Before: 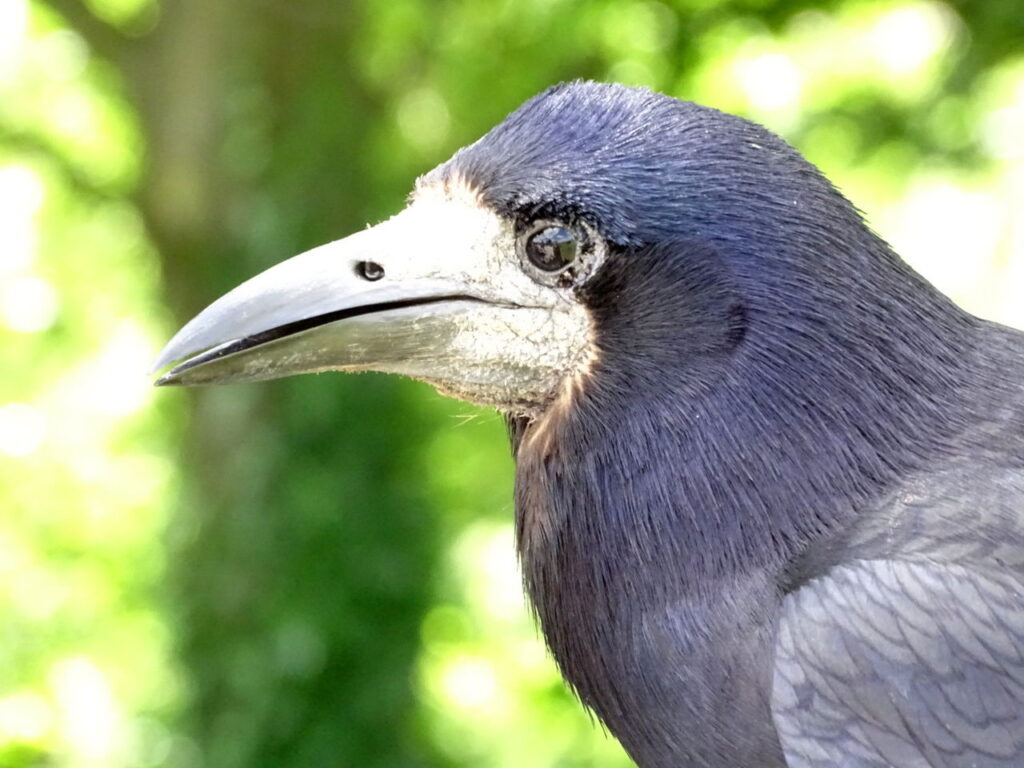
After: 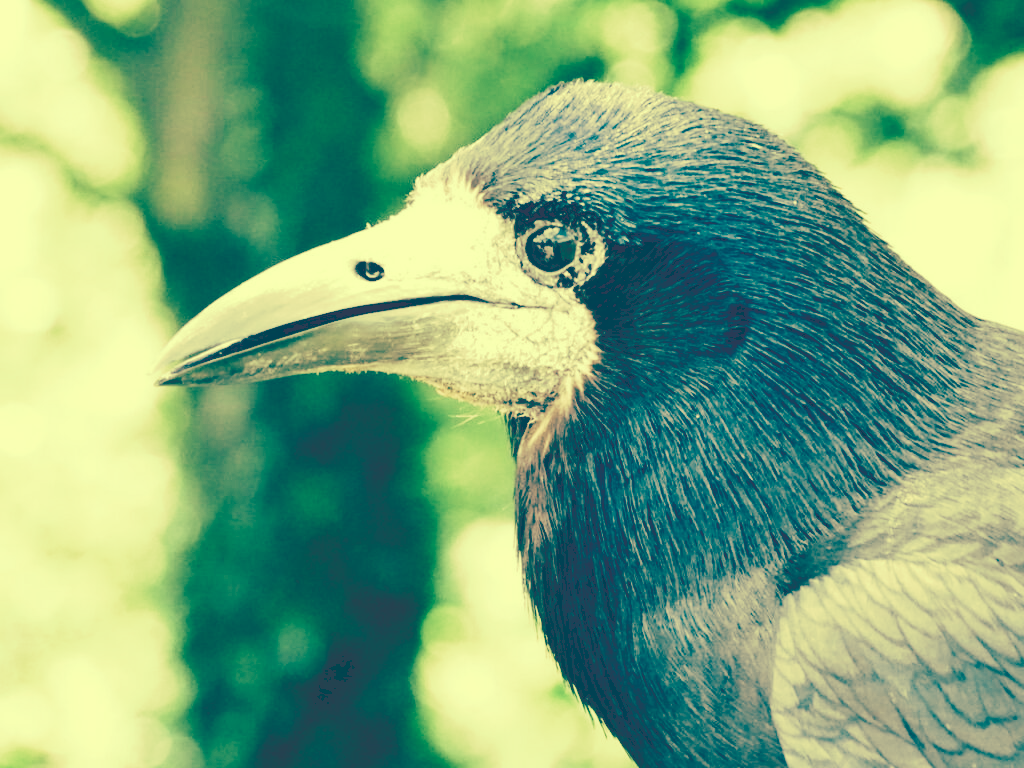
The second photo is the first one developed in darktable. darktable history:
tone curve: curves: ch0 [(0, 0) (0.003, 0.231) (0.011, 0.231) (0.025, 0.231) (0.044, 0.231) (0.069, 0.231) (0.1, 0.234) (0.136, 0.239) (0.177, 0.243) (0.224, 0.247) (0.277, 0.265) (0.335, 0.311) (0.399, 0.389) (0.468, 0.507) (0.543, 0.634) (0.623, 0.74) (0.709, 0.83) (0.801, 0.889) (0.898, 0.93) (1, 1)], preserve colors none
color look up table: target L [87.38, 86.47, 84.06, 67.89, 65.51, 62.35, 56.72, 47.71, 23.8, 22.16, 201.13, 76.98, 73.08, 69.24, 66.59, 50.25, 56.21, 45.47, 50.07, 44.47, 38.02, 22.67, 7.416, 16.07, 16.05, 92.55, 87.81, 71.14, 65.92, 83.49, 61.08, 58.17, 66.06, 49.78, 60.8, 41.58, 32.38, 23.88, 8.551, 37.68, 24.86, 9.294, 6.952, 89.13, 76.66, 71.19, 62.17, 52.44, 45.4], target a [-30.11, -38.99, -13.23, -23.67, -32.8, -41.83, -17.13, -24.8, -59.94, -56.05, 0, 9.478, 7.113, -5.214, 19.48, -2.772, 29.62, -4.219, 24.41, 8.861, 21.46, -57.41, -13.51, -40.53, -40.48, -9.201, -5.167, 0.393, 21.45, 1.335, -4.787, 1.729, -7.004, 24.05, 9.997, -5.066, -1.253, -59.13, -16.41, 8.497, -59.72, -19.42, -9.452, -31.1, -26.28, -16.63, -30.57, -13.16, -19.8], target b [52.55, 49.29, 46.91, 27.83, 20.06, 26.22, 24.3, 10.3, -19.77, -23.02, -0.001, 36.58, 41.2, 25.8, 30.99, 11.06, 25.28, 1.858, 13.82, 11.35, -4.022, -21.57, -48.06, -33.98, -34.01, 54.43, 47.01, 26.8, 20.2, 40.52, 11.95, 7.844, 10.79, -0.718, 7.6, -20.34, -16.74, -22.54, -48.58, -25.19, -25.5, -46.18, -54.77, 48.27, 29.25, 25.47, 11.93, -3.627, -1.451], num patches 49
